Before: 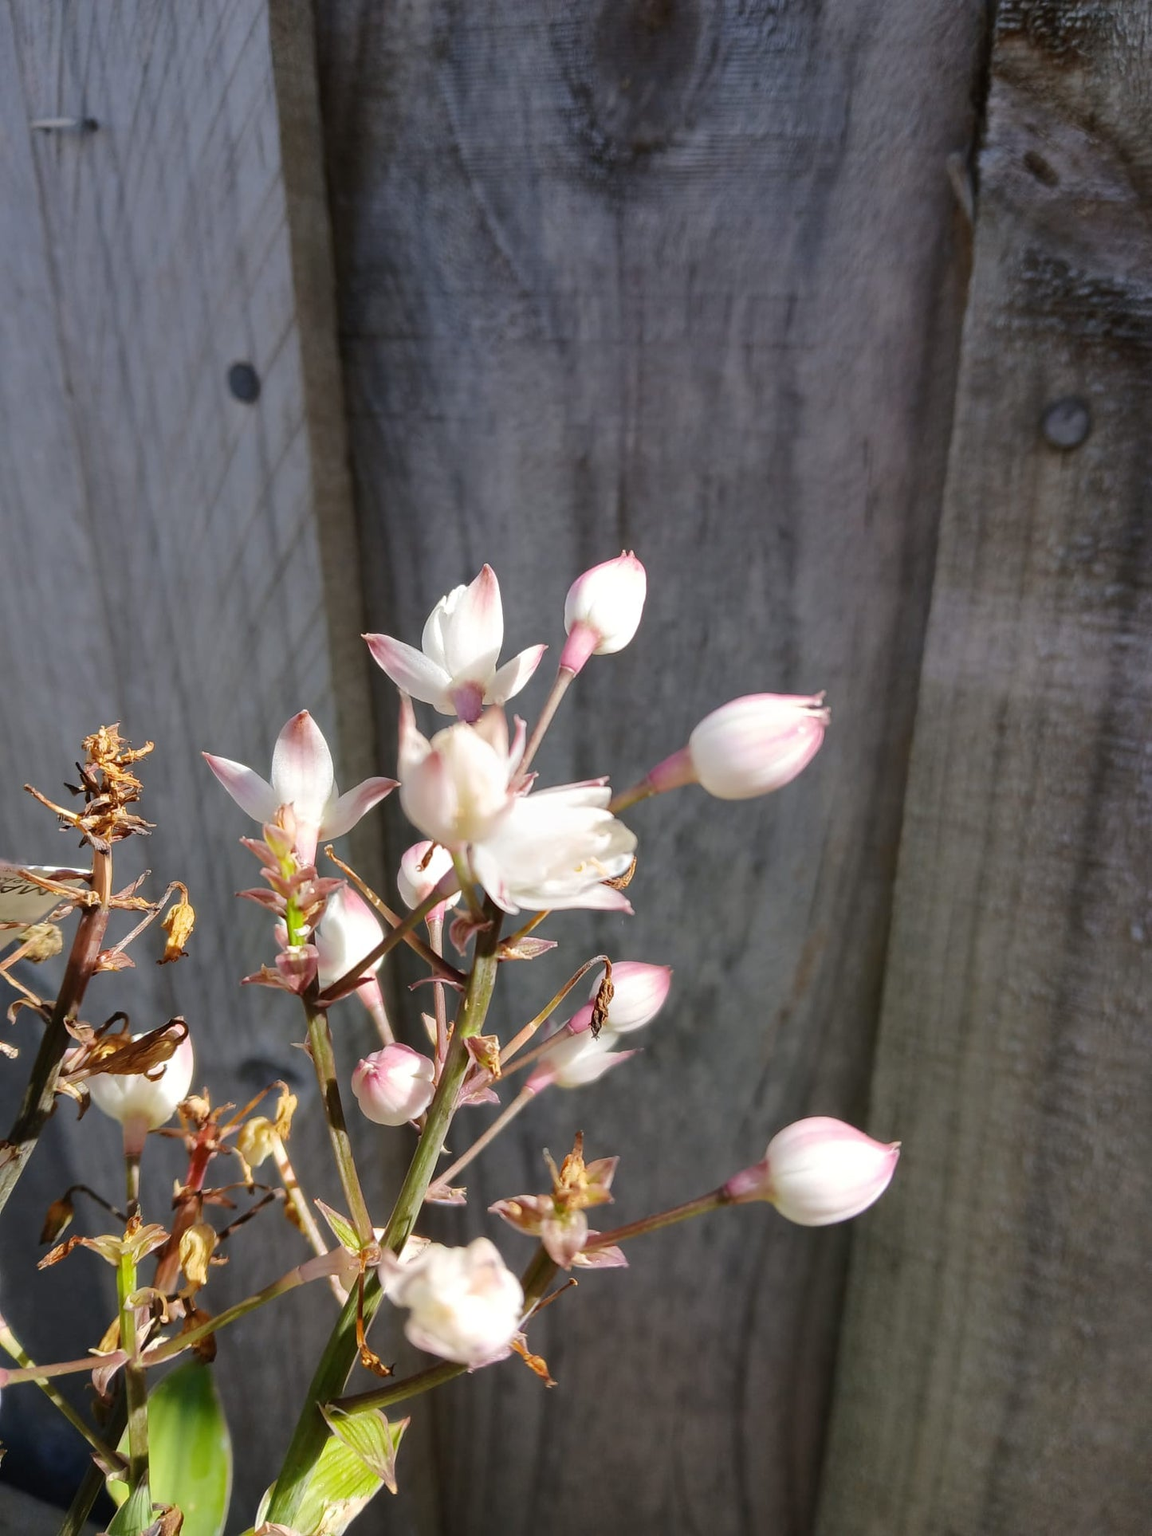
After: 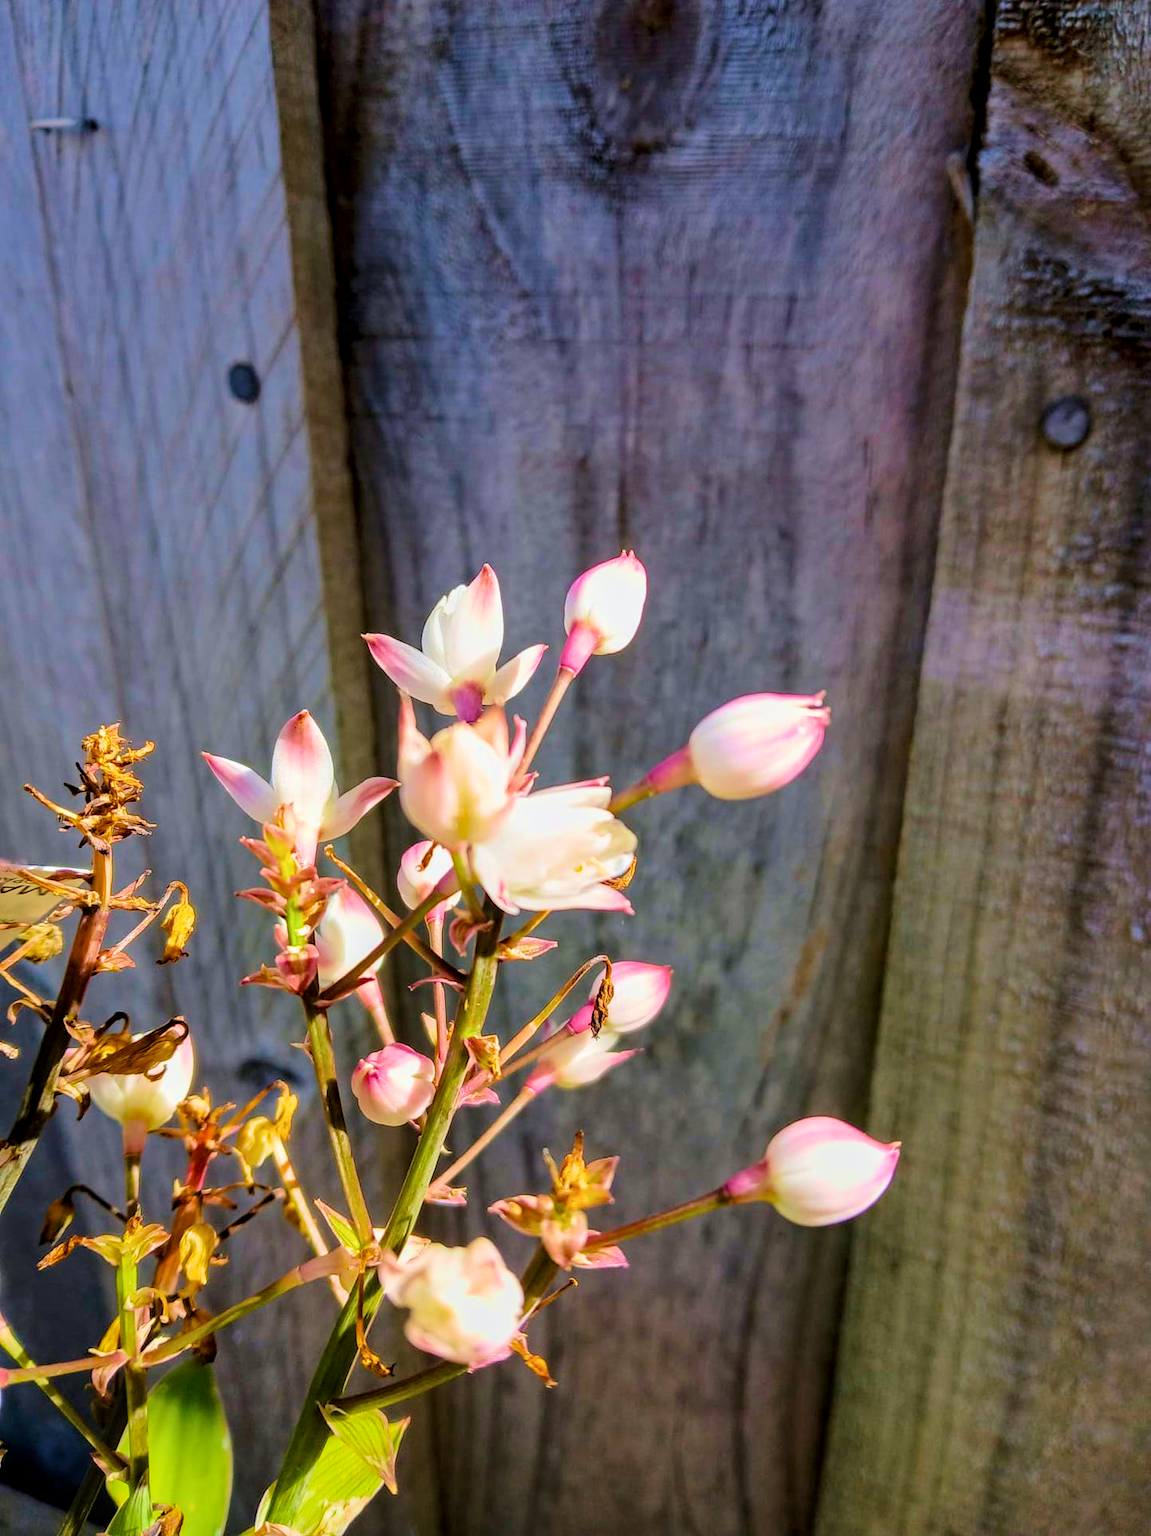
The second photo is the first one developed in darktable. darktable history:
local contrast: on, module defaults
color balance rgb: linear chroma grading › global chroma 20%, perceptual saturation grading › global saturation 25%, perceptual brilliance grading › global brilliance 20%, global vibrance 20%
filmic rgb: black relative exposure -7.65 EV, white relative exposure 4.56 EV, hardness 3.61, color science v6 (2022)
tone equalizer: on, module defaults
haze removal: compatibility mode true, adaptive false
velvia: strength 50%
